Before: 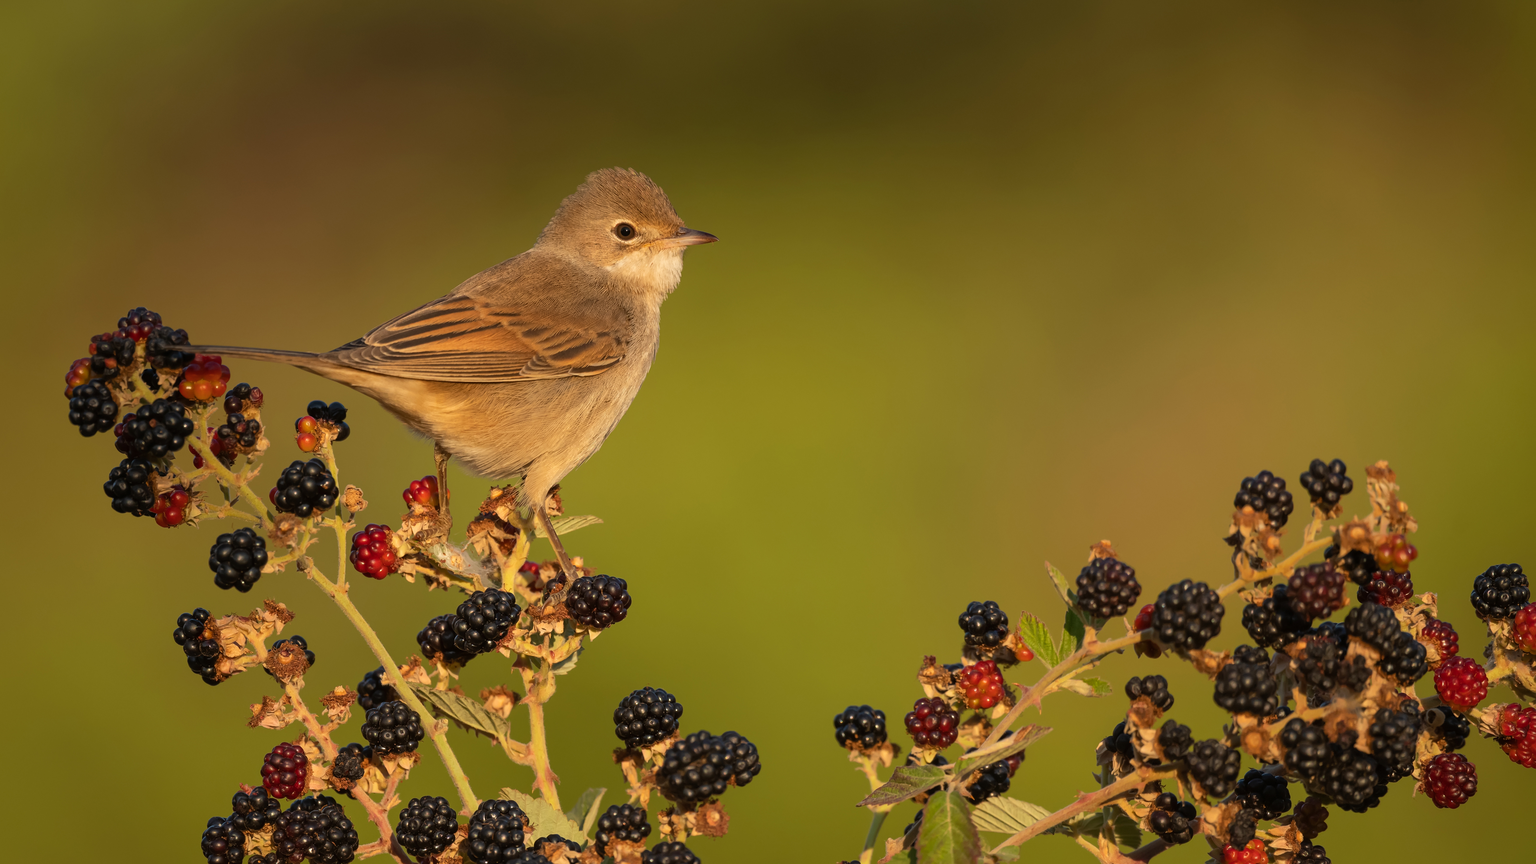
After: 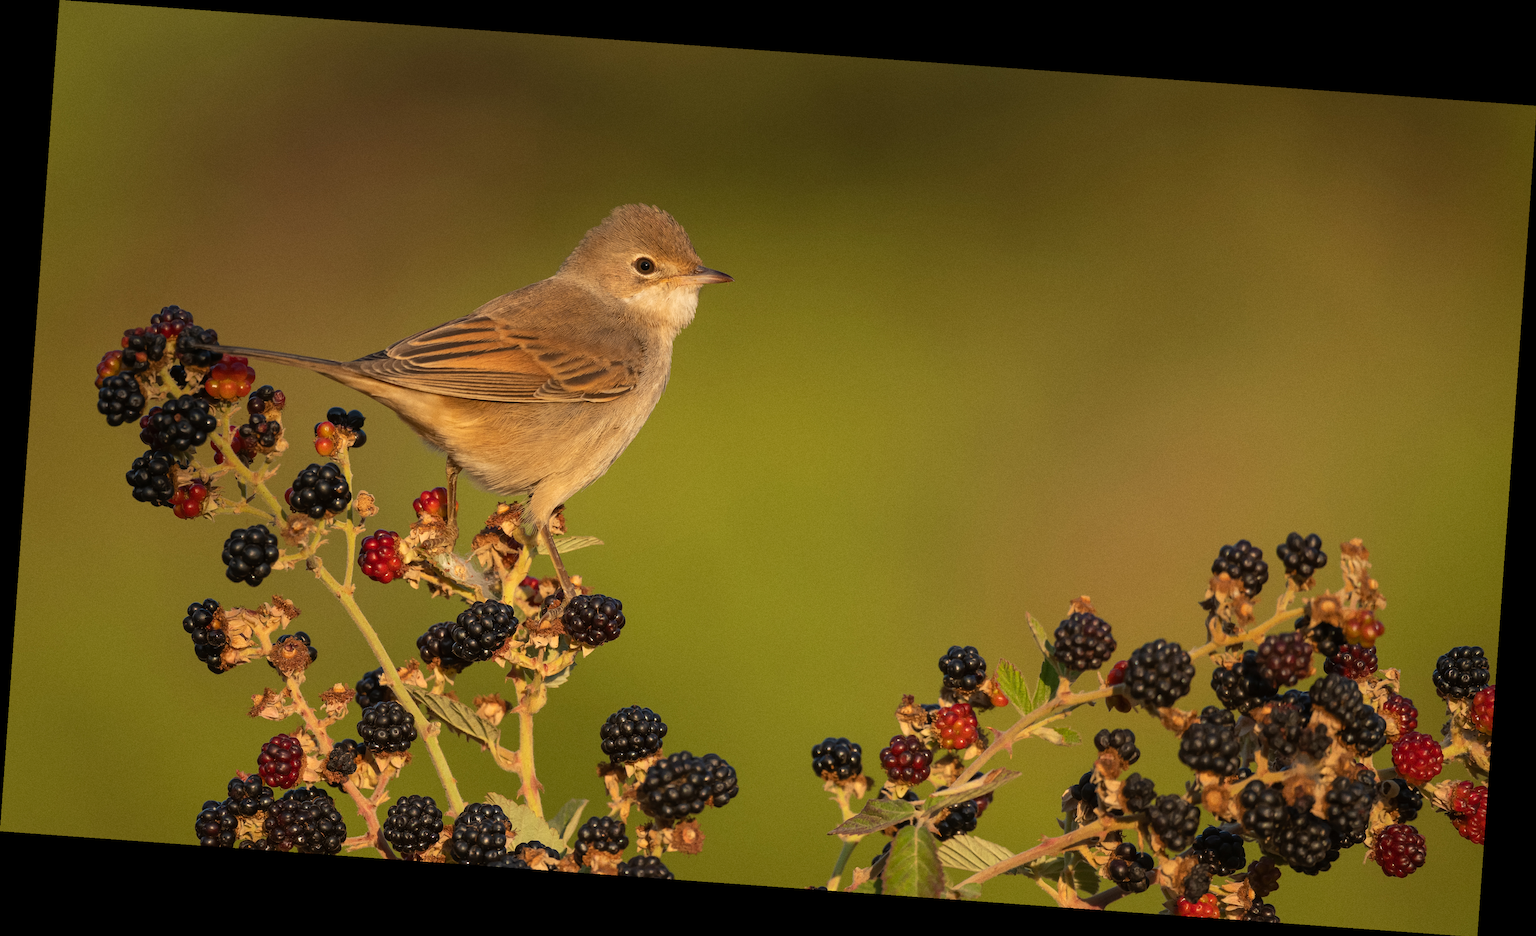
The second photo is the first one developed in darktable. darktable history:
rotate and perspective: rotation 4.1°, automatic cropping off
grain: coarseness 0.09 ISO
